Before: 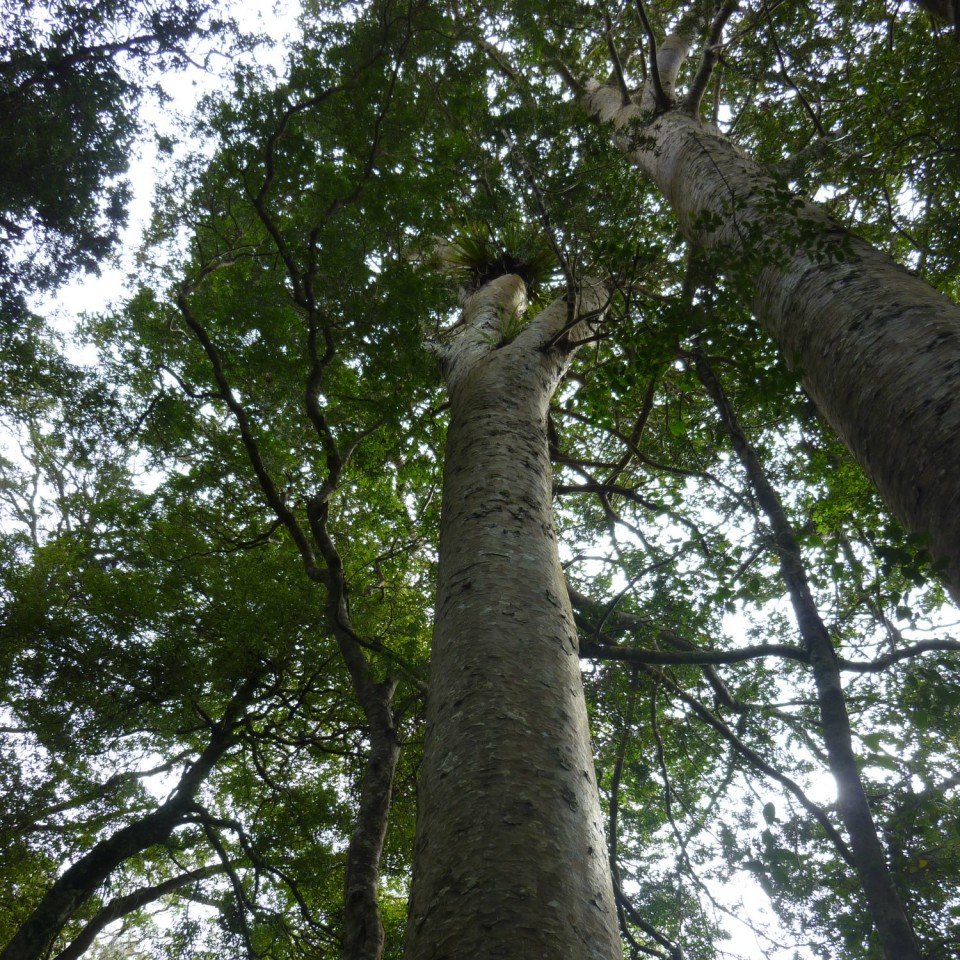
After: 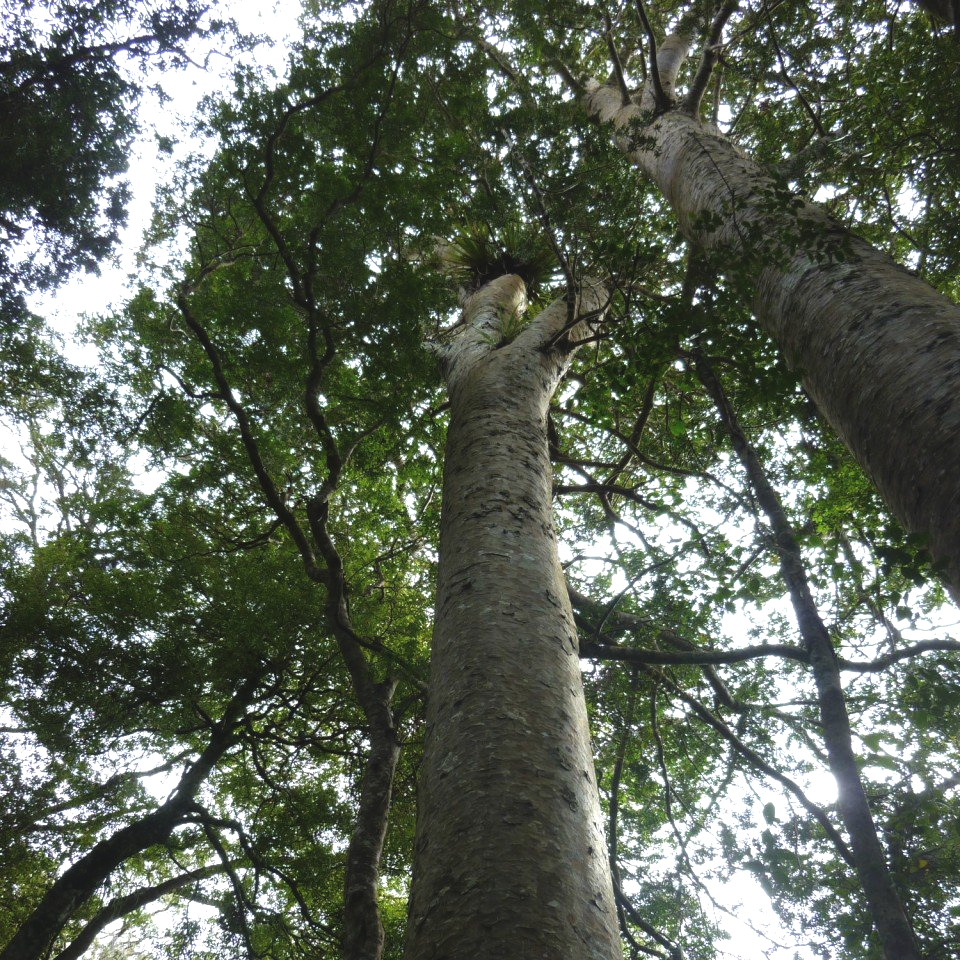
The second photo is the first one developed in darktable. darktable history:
tone equalizer: -8 EV -0.428 EV, -7 EV -0.395 EV, -6 EV -0.34 EV, -5 EV -0.236 EV, -3 EV 0.232 EV, -2 EV 0.329 EV, -1 EV 0.377 EV, +0 EV 0.396 EV
exposure: black level correction -0.007, exposure 0.069 EV, compensate highlight preservation false
